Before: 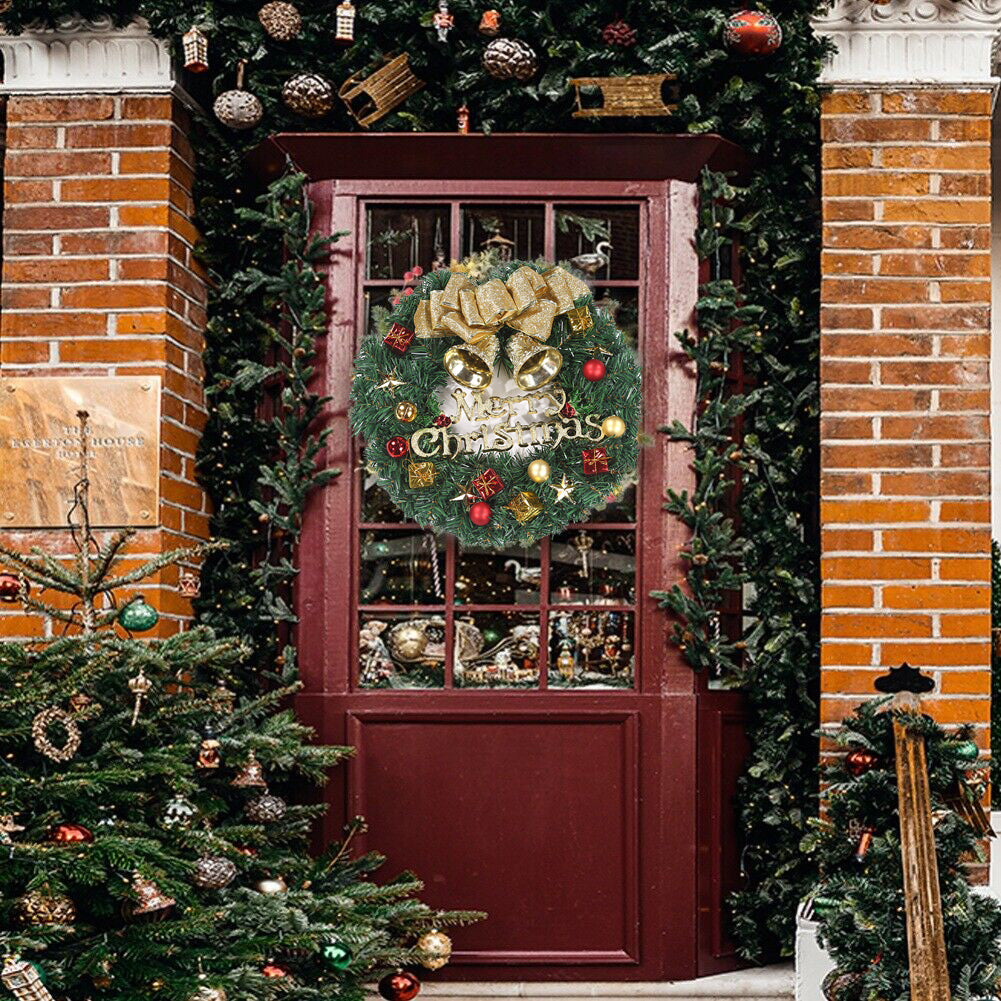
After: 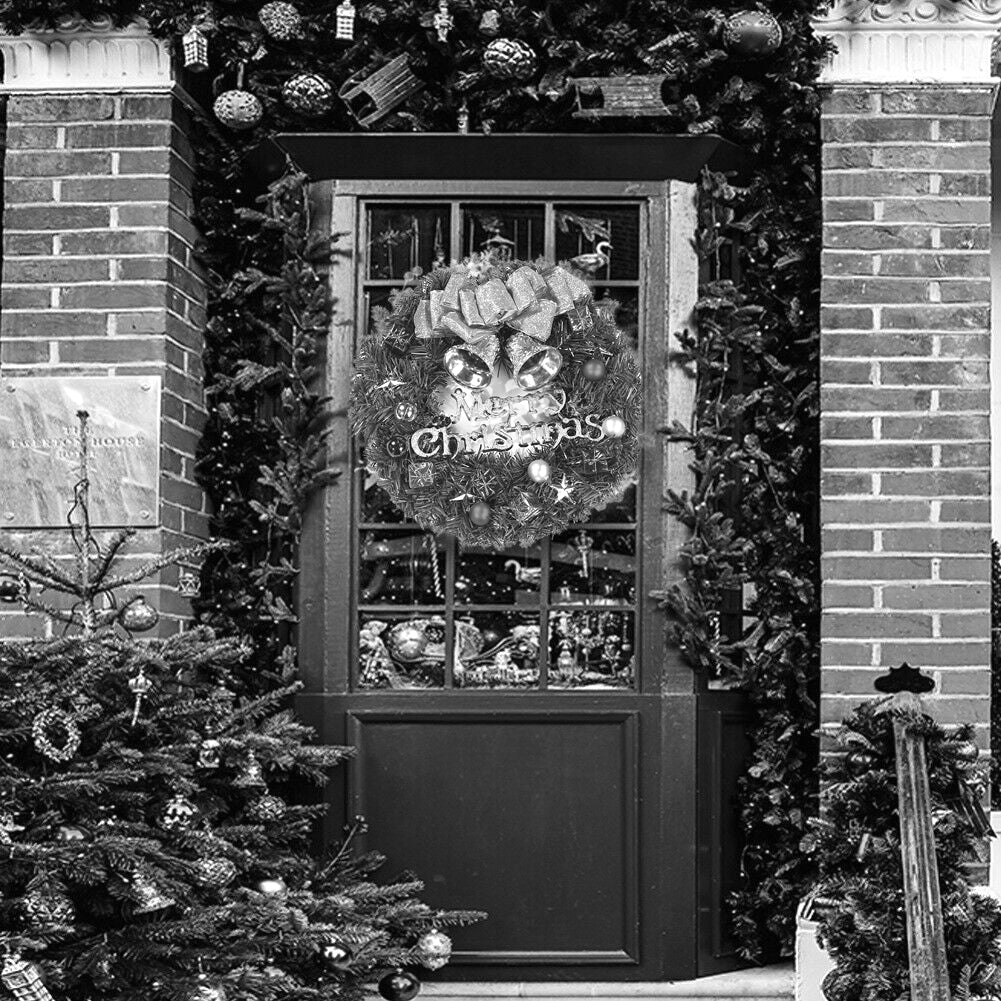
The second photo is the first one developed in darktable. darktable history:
exposure: black level correction 0, exposure 0.3 EV, compensate highlight preservation false
monochrome: a -35.87, b 49.73, size 1.7
